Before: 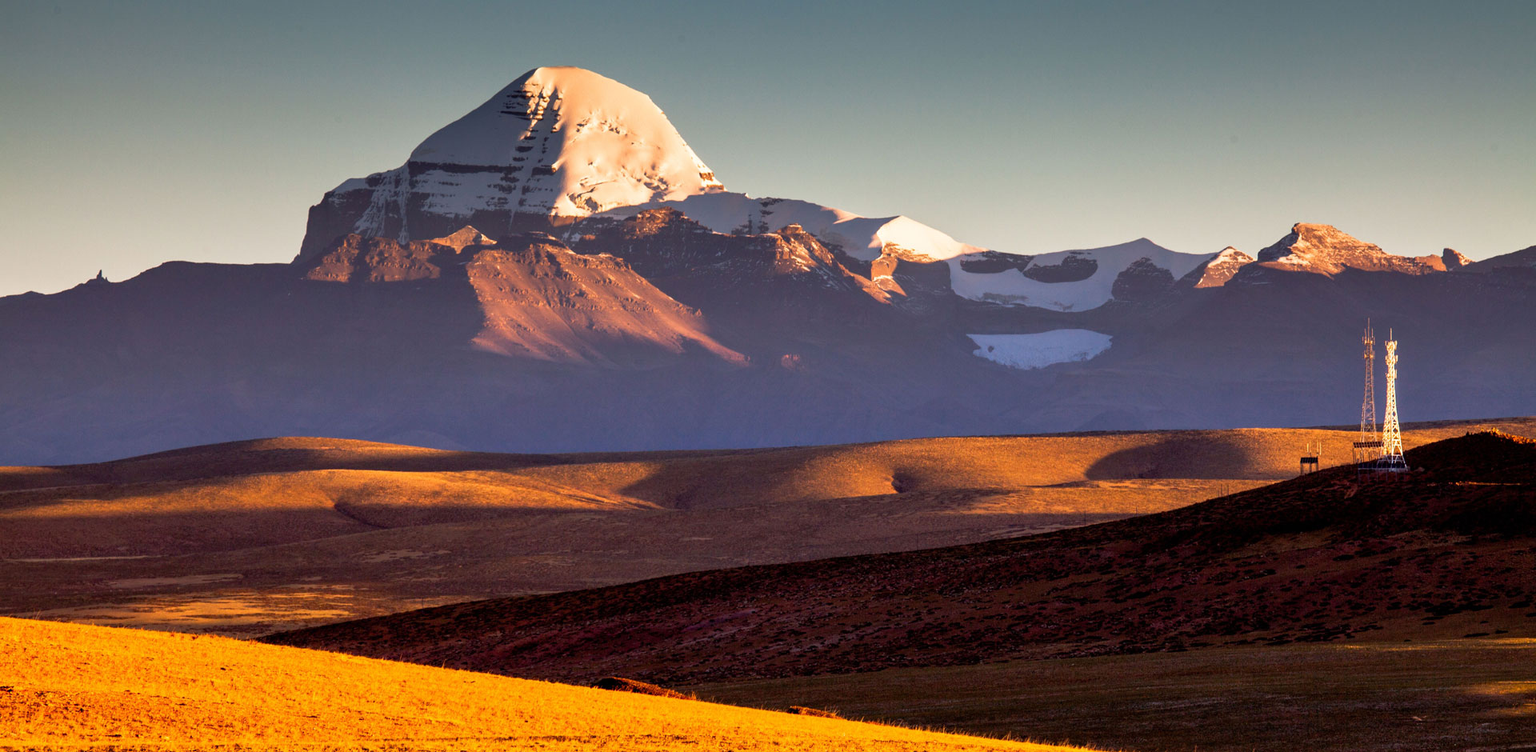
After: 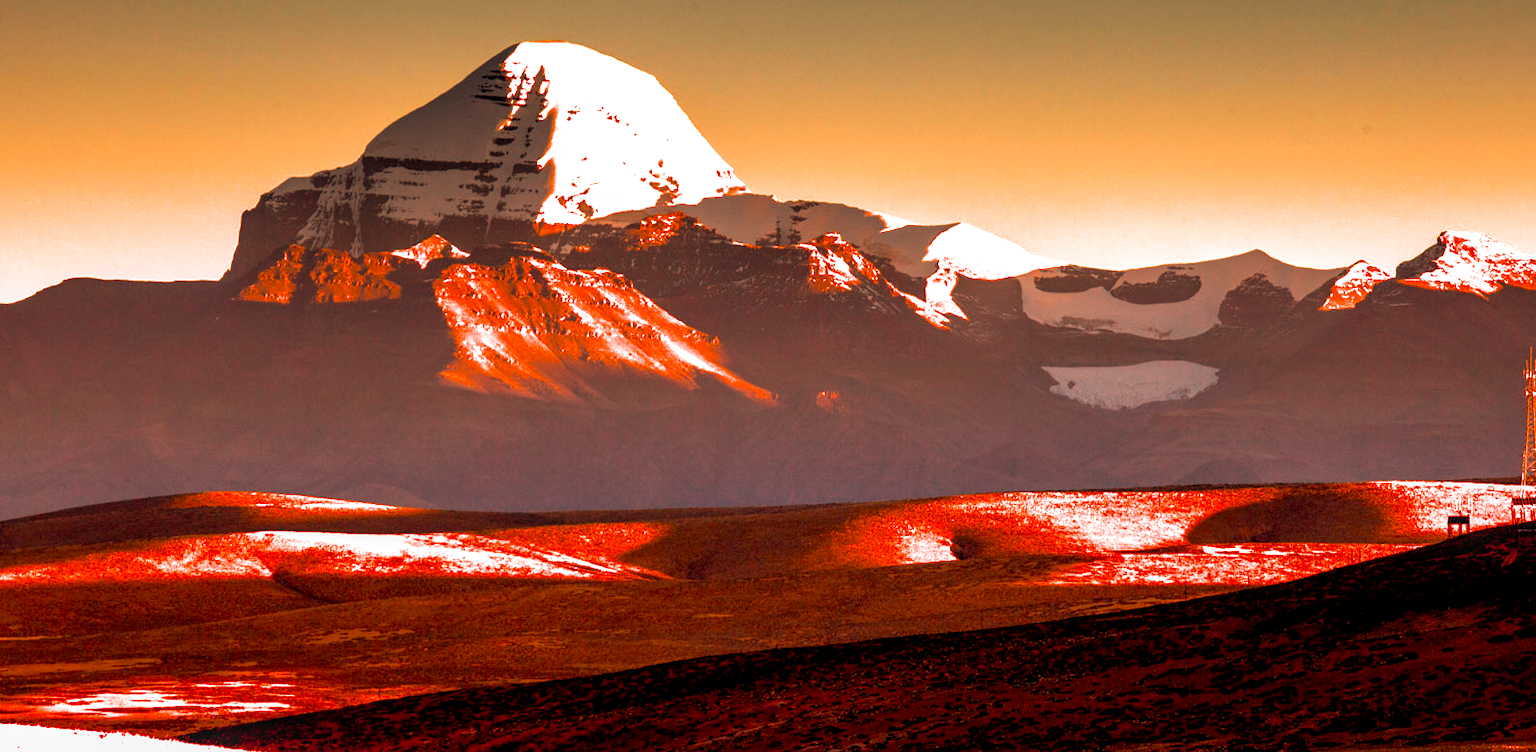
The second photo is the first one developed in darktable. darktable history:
white balance: red 1.467, blue 0.684
crop and rotate: left 7.196%, top 4.574%, right 10.605%, bottom 13.178%
local contrast: on, module defaults
filmic rgb: black relative exposure -12 EV, white relative exposure 2.8 EV, threshold 3 EV, target black luminance 0%, hardness 8.06, latitude 70.41%, contrast 1.14, highlights saturation mix 10%, shadows ↔ highlights balance -0.388%, color science v4 (2020), iterations of high-quality reconstruction 10, contrast in shadows soft, contrast in highlights soft, enable highlight reconstruction true
